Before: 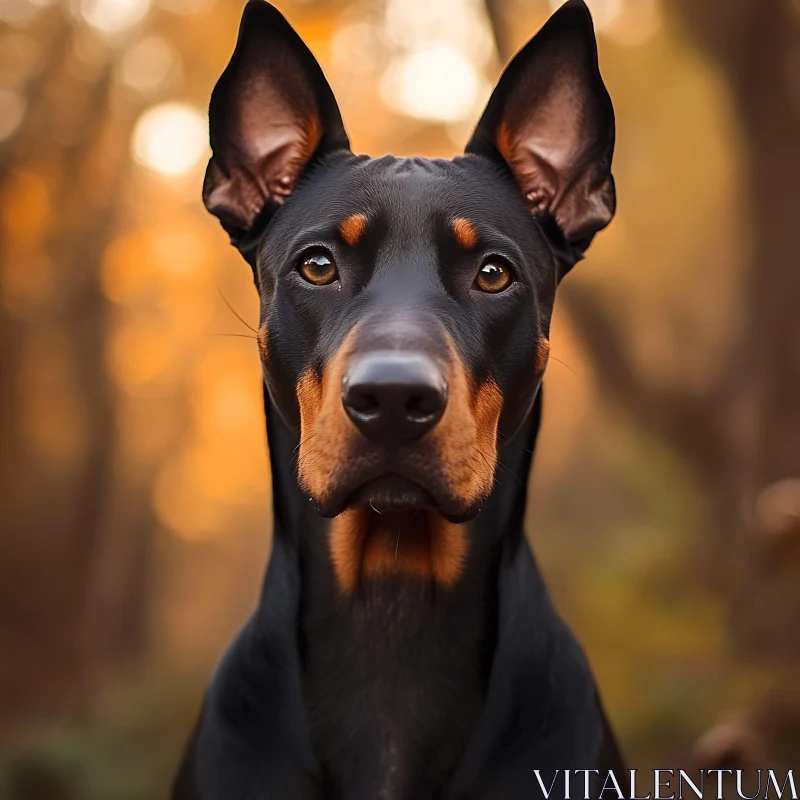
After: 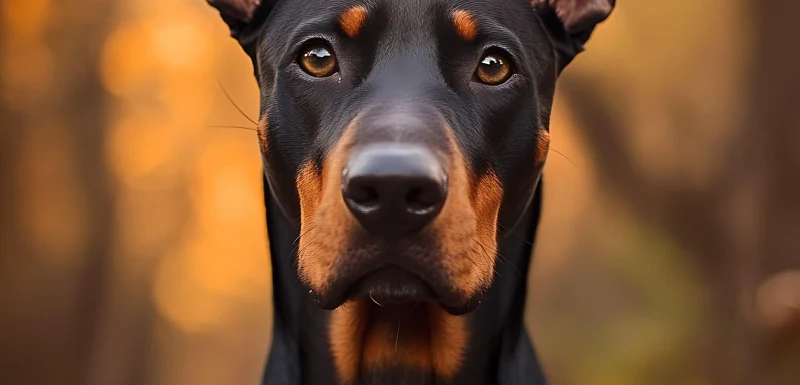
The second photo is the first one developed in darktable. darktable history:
crop and rotate: top 26.065%, bottom 25.808%
